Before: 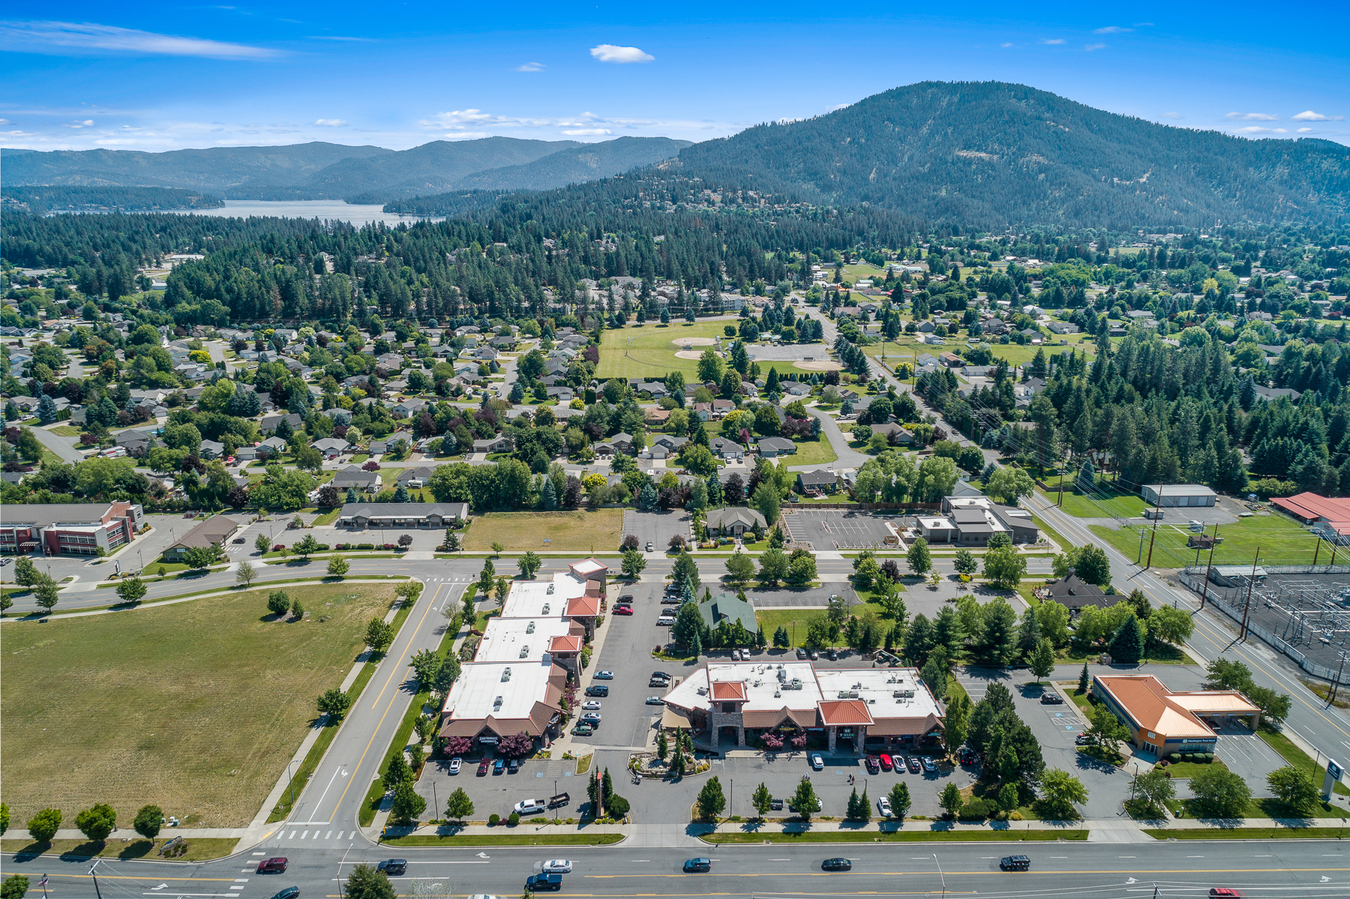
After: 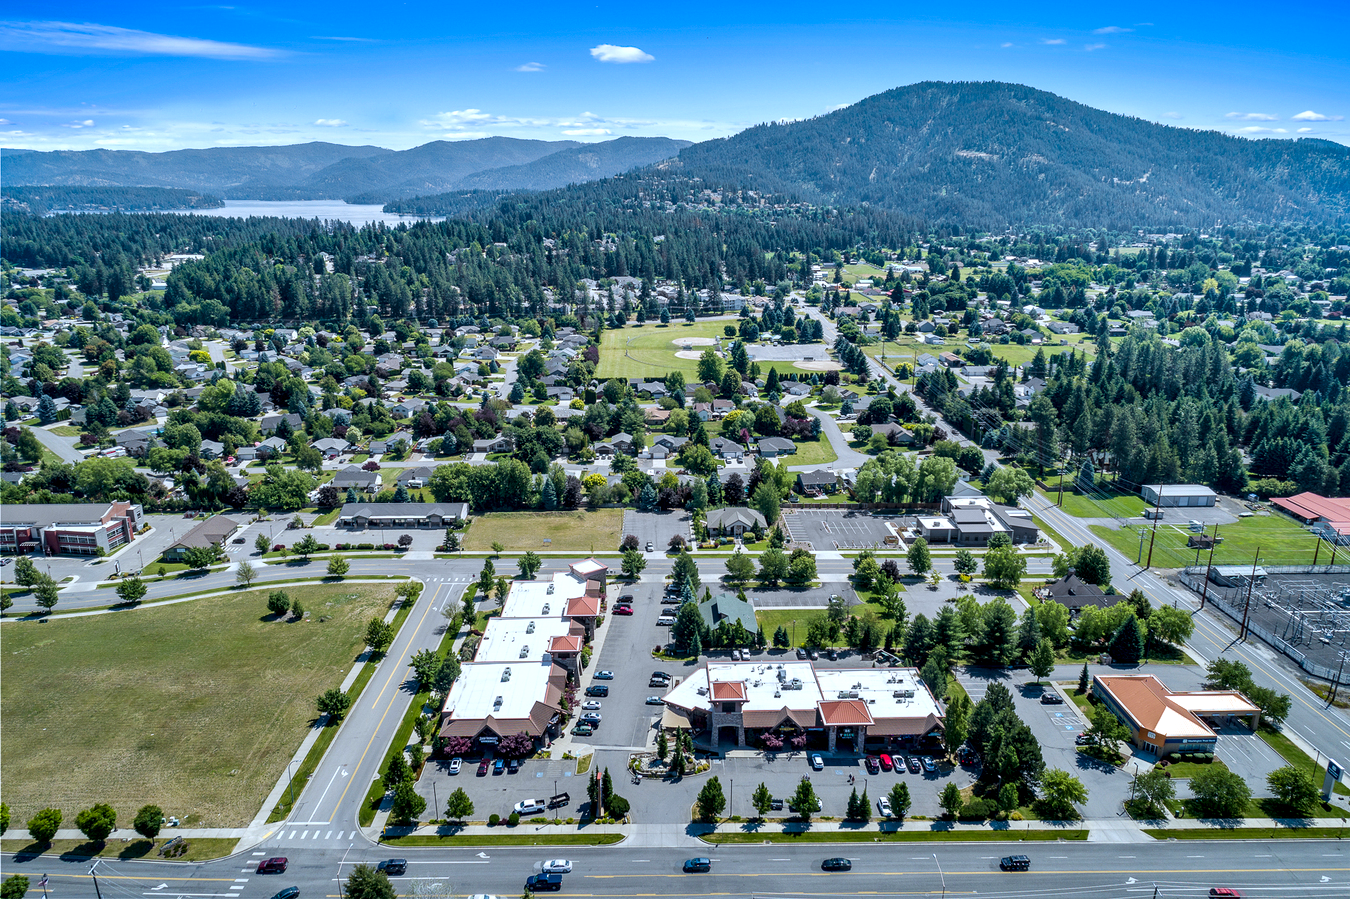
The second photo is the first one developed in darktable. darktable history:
white balance: red 0.924, blue 1.095
contrast equalizer: octaves 7, y [[0.6 ×6], [0.55 ×6], [0 ×6], [0 ×6], [0 ×6]], mix 0.53
shadows and highlights: shadows 12, white point adjustment 1.2, soften with gaussian
